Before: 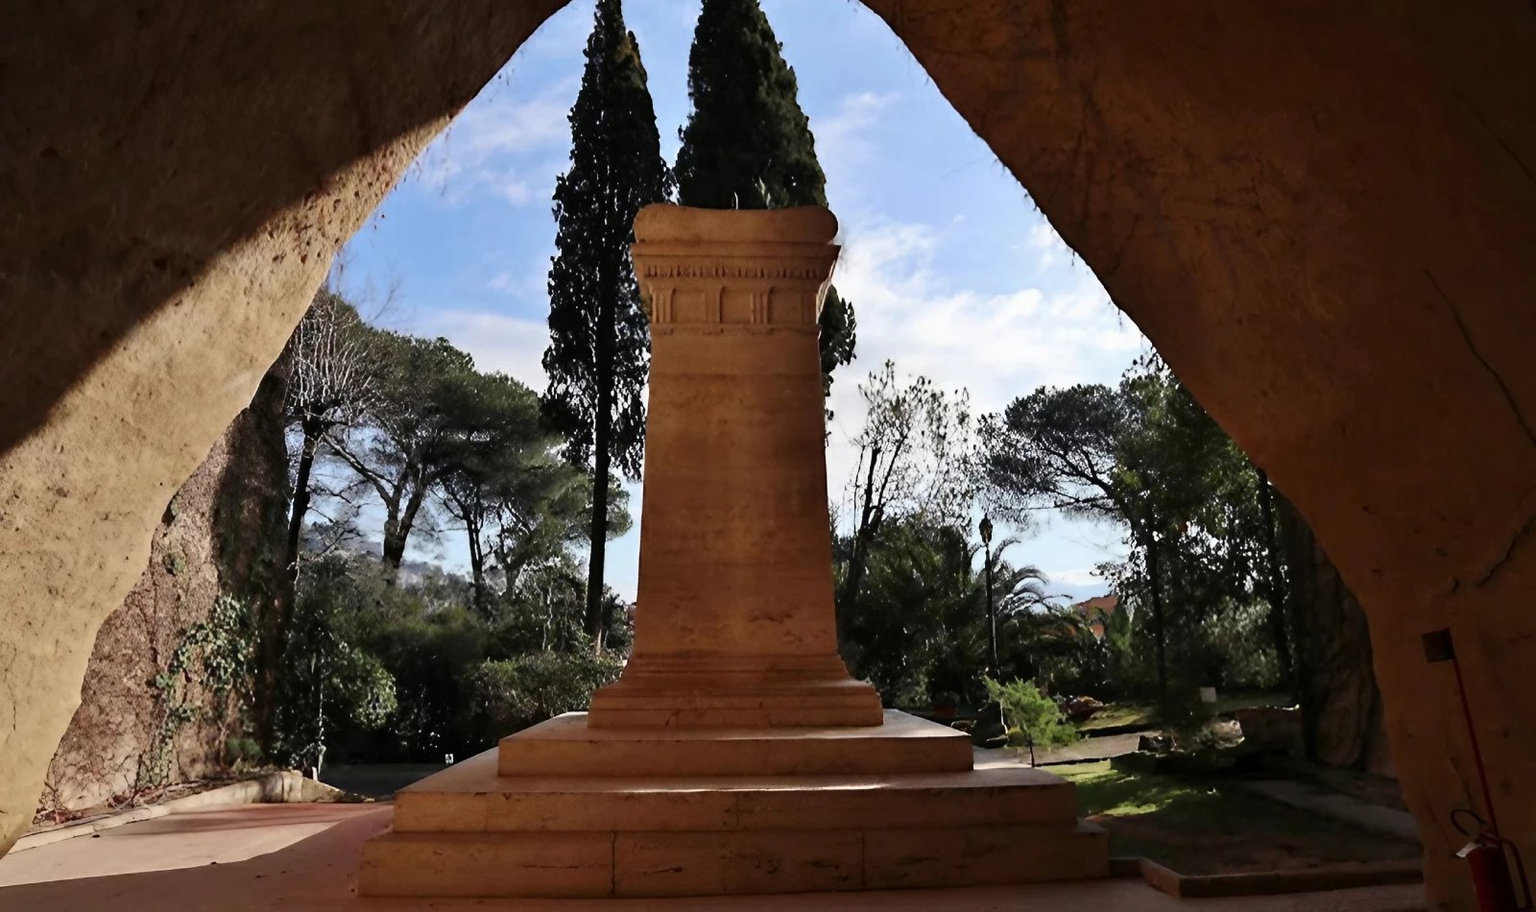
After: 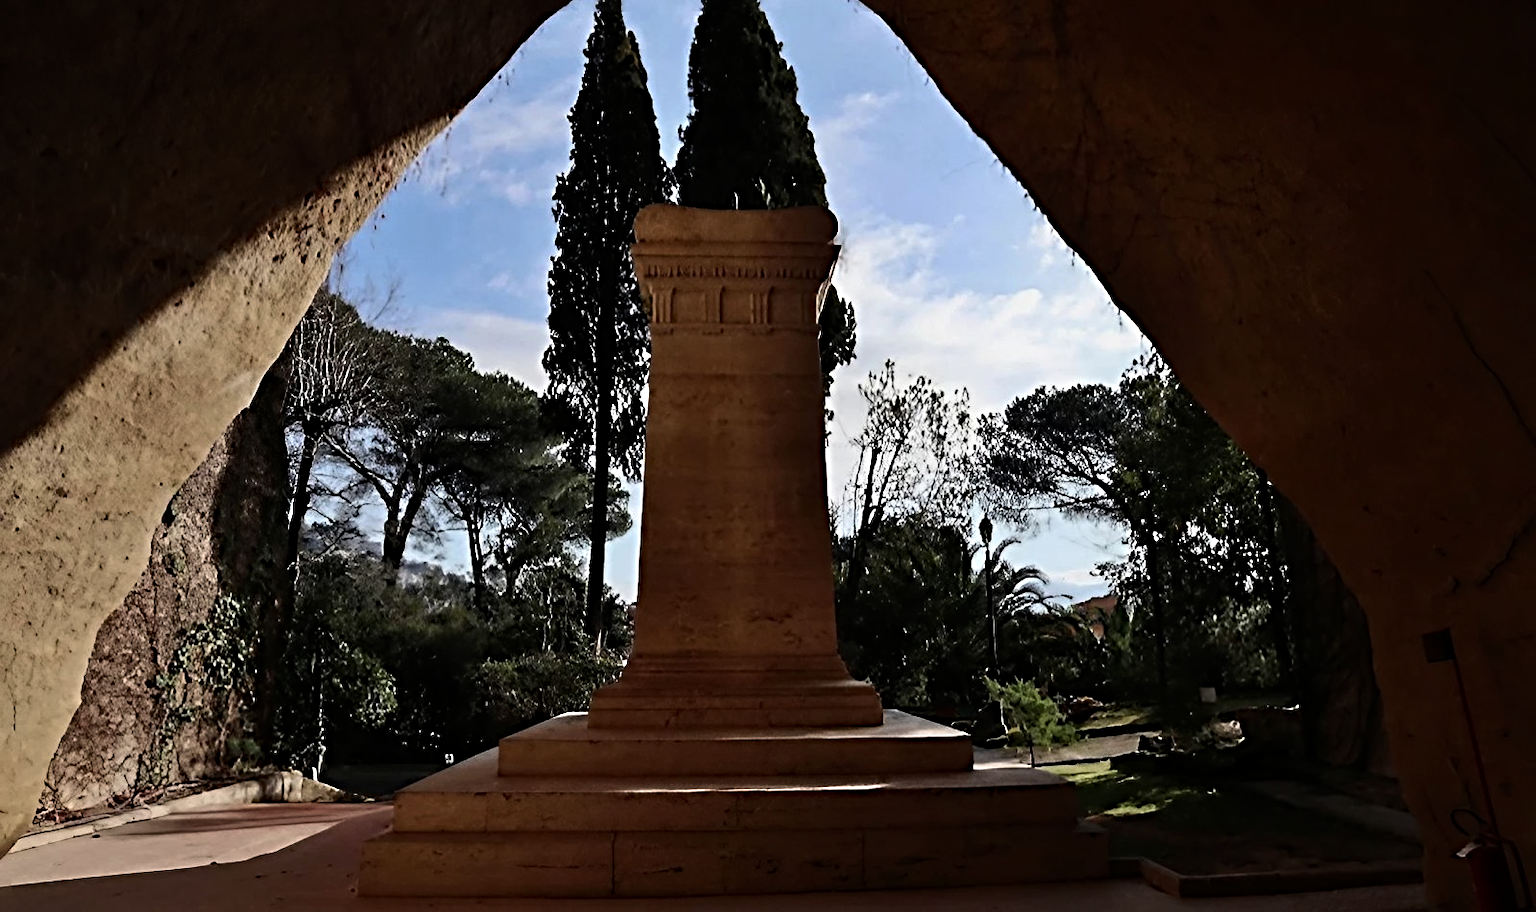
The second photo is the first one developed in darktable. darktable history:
sharpen: radius 4.848
tone equalizer: -8 EV -0.747 EV, -7 EV -0.728 EV, -6 EV -0.602 EV, -5 EV -0.414 EV, -3 EV 0.367 EV, -2 EV 0.6 EV, -1 EV 0.694 EV, +0 EV 0.77 EV, edges refinement/feathering 500, mask exposure compensation -1.57 EV, preserve details no
exposure: black level correction 0, exposure -0.768 EV, compensate exposure bias true, compensate highlight preservation false
